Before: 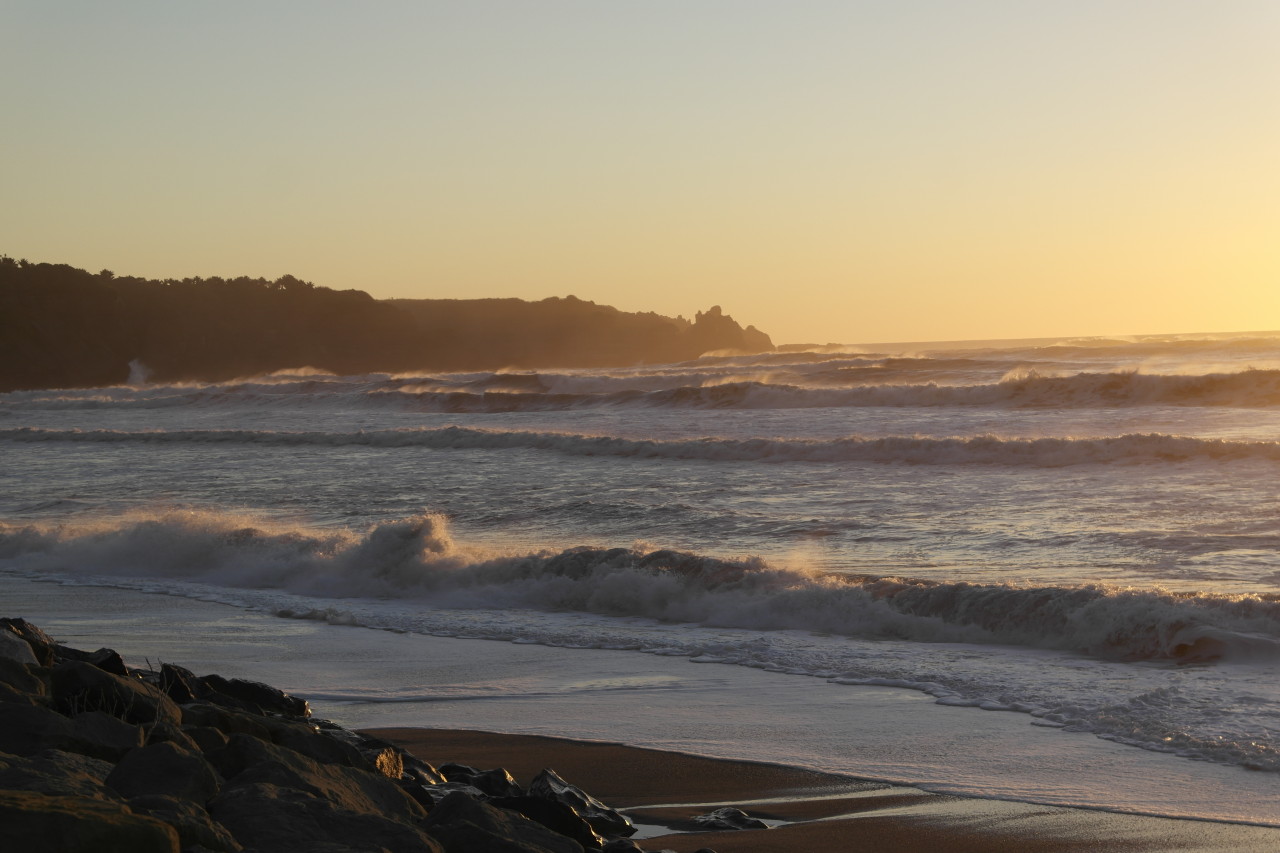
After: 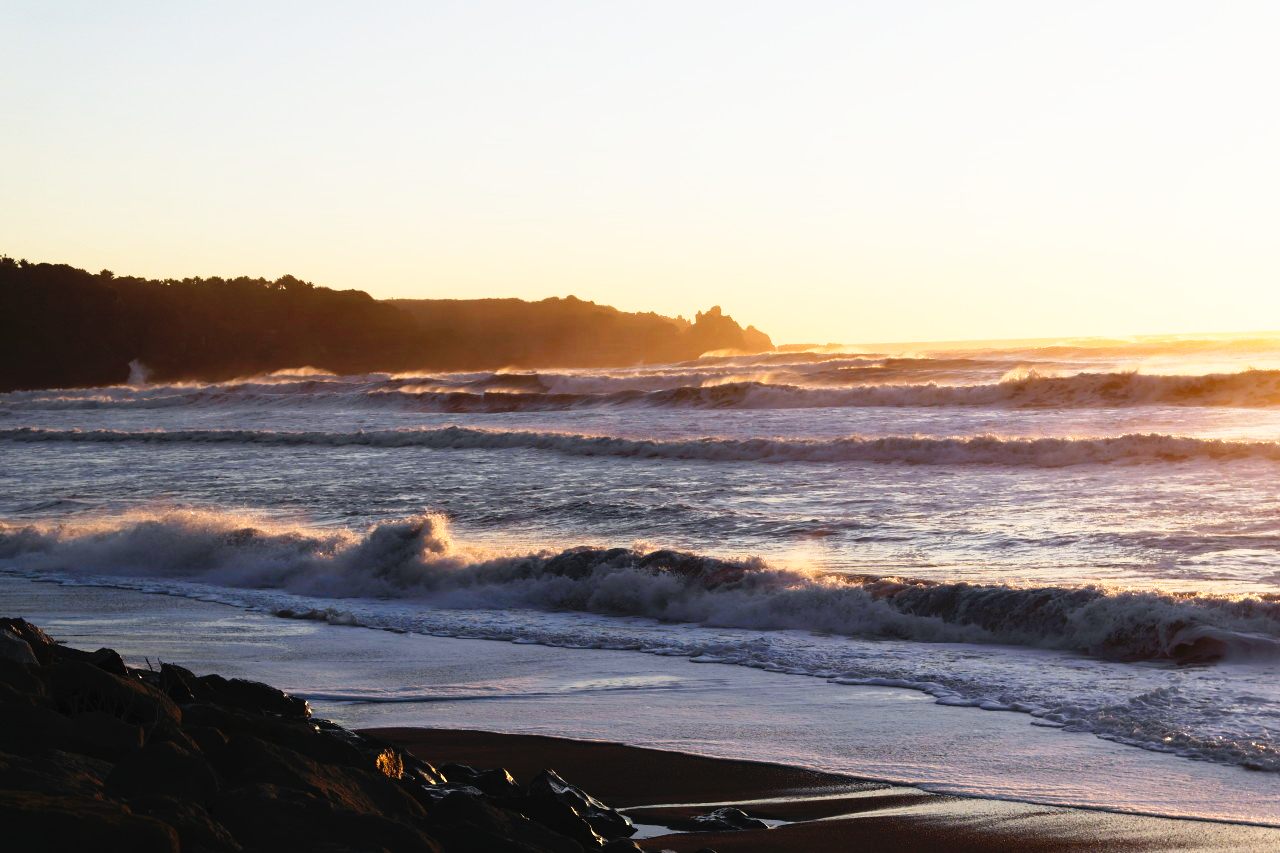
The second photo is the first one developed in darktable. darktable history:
shadows and highlights: shadows 4.1, highlights -17.6, soften with gaussian
color calibration: illuminant as shot in camera, x 0.358, y 0.373, temperature 4628.91 K
tone curve: curves: ch0 [(0, 0) (0.003, 0.03) (0.011, 0.022) (0.025, 0.018) (0.044, 0.031) (0.069, 0.035) (0.1, 0.04) (0.136, 0.046) (0.177, 0.063) (0.224, 0.087) (0.277, 0.15) (0.335, 0.252) (0.399, 0.354) (0.468, 0.475) (0.543, 0.602) (0.623, 0.73) (0.709, 0.856) (0.801, 0.945) (0.898, 0.987) (1, 1)], preserve colors none
base curve: curves: ch0 [(0, 0) (0.088, 0.125) (0.176, 0.251) (0.354, 0.501) (0.613, 0.749) (1, 0.877)], preserve colors none
